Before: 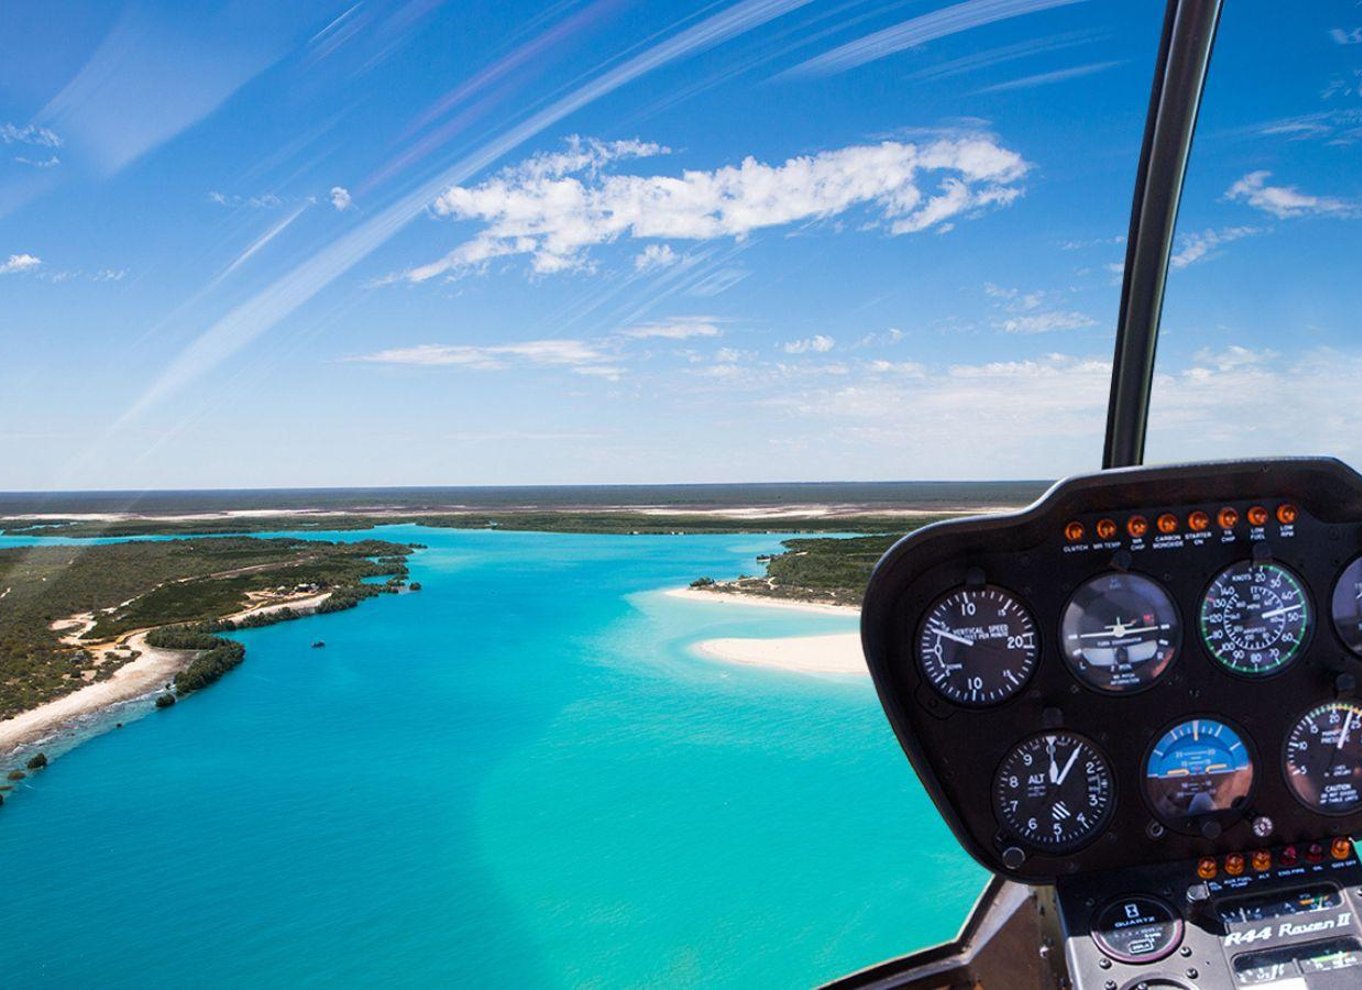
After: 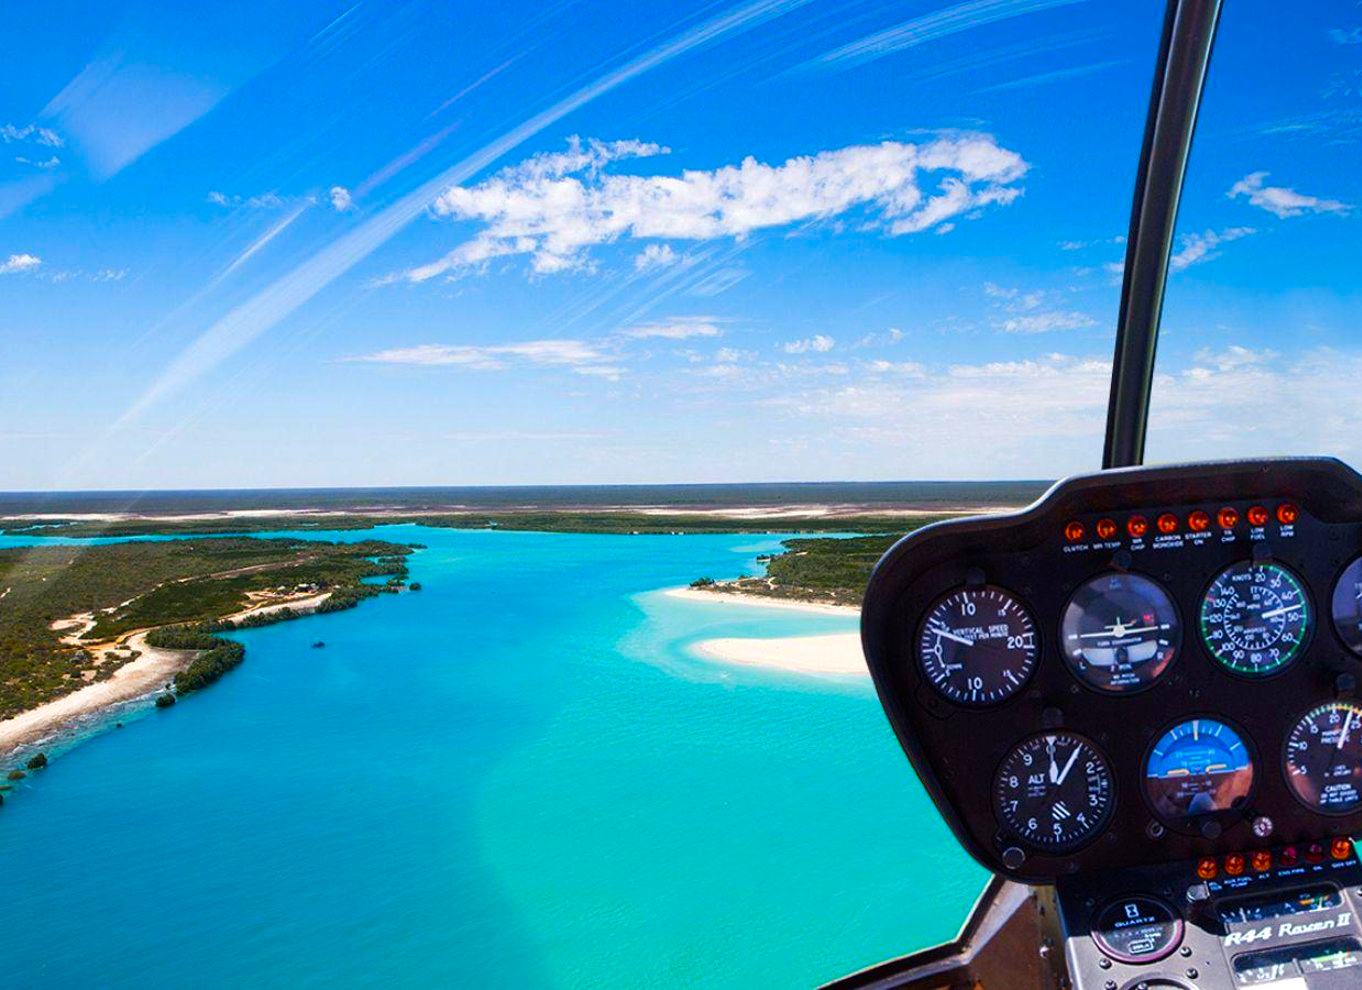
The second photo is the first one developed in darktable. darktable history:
color balance rgb: perceptual saturation grading › global saturation 15.175%, perceptual saturation grading › highlights -19.578%, perceptual saturation grading › shadows 19.893%, contrast 4.191%
contrast brightness saturation: brightness -0.022, saturation 0.363
